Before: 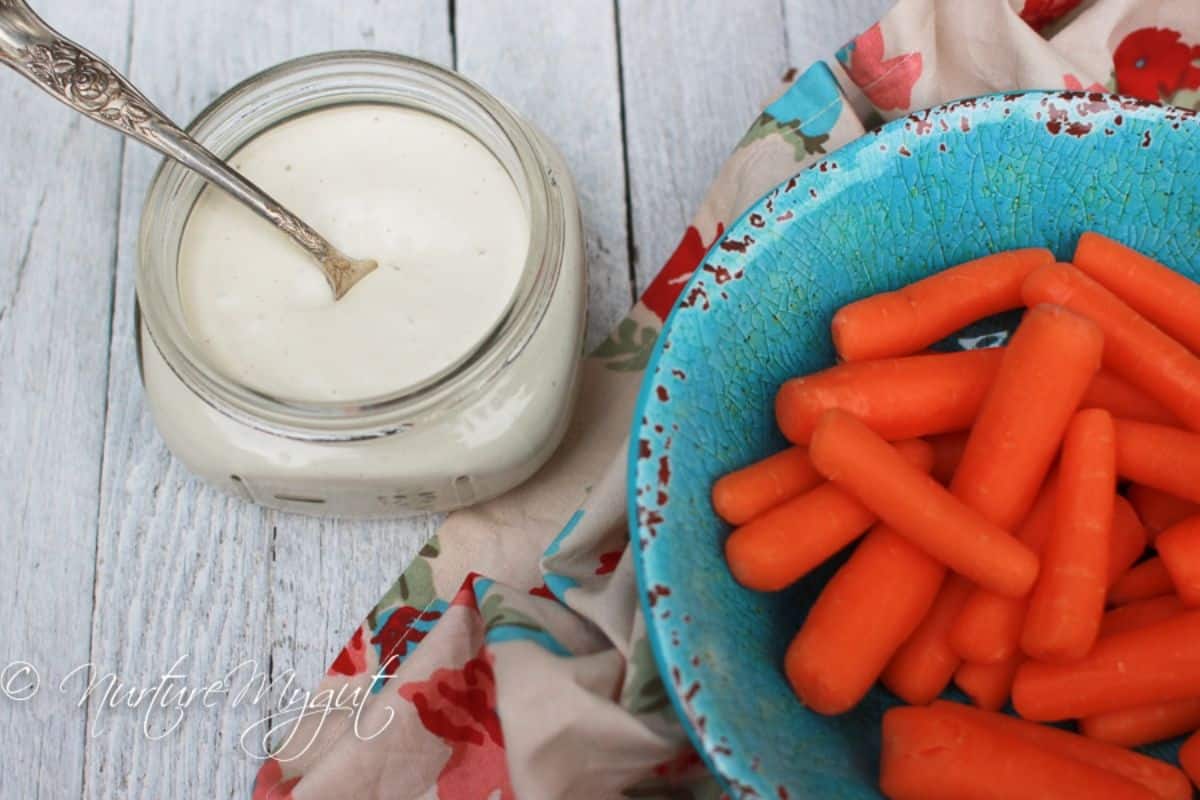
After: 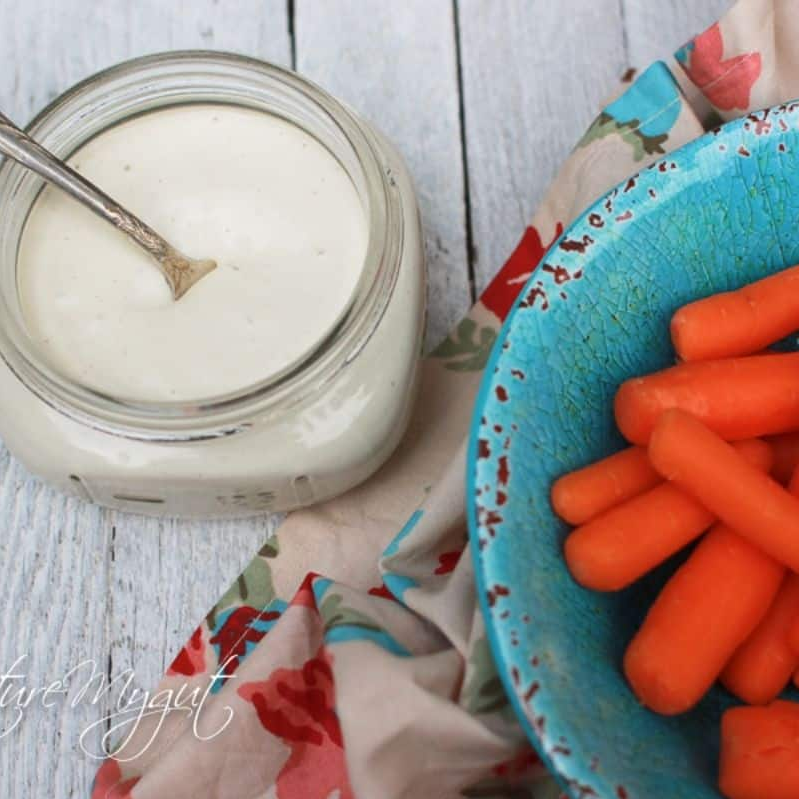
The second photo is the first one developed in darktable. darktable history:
crop and rotate: left 13.453%, right 19.927%
